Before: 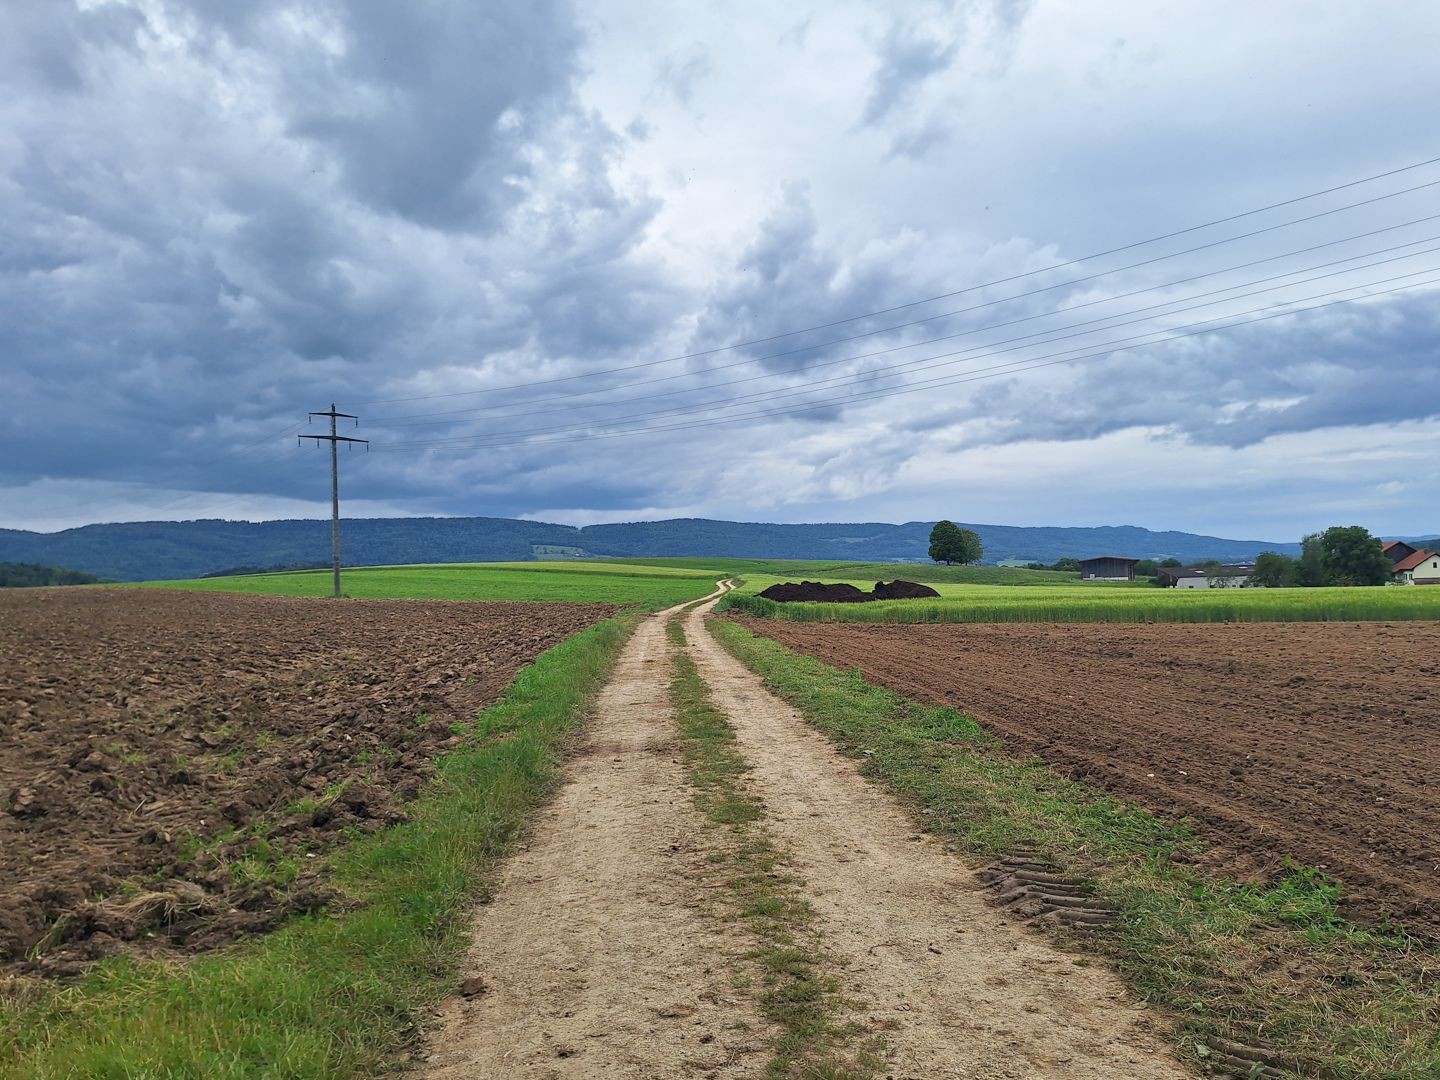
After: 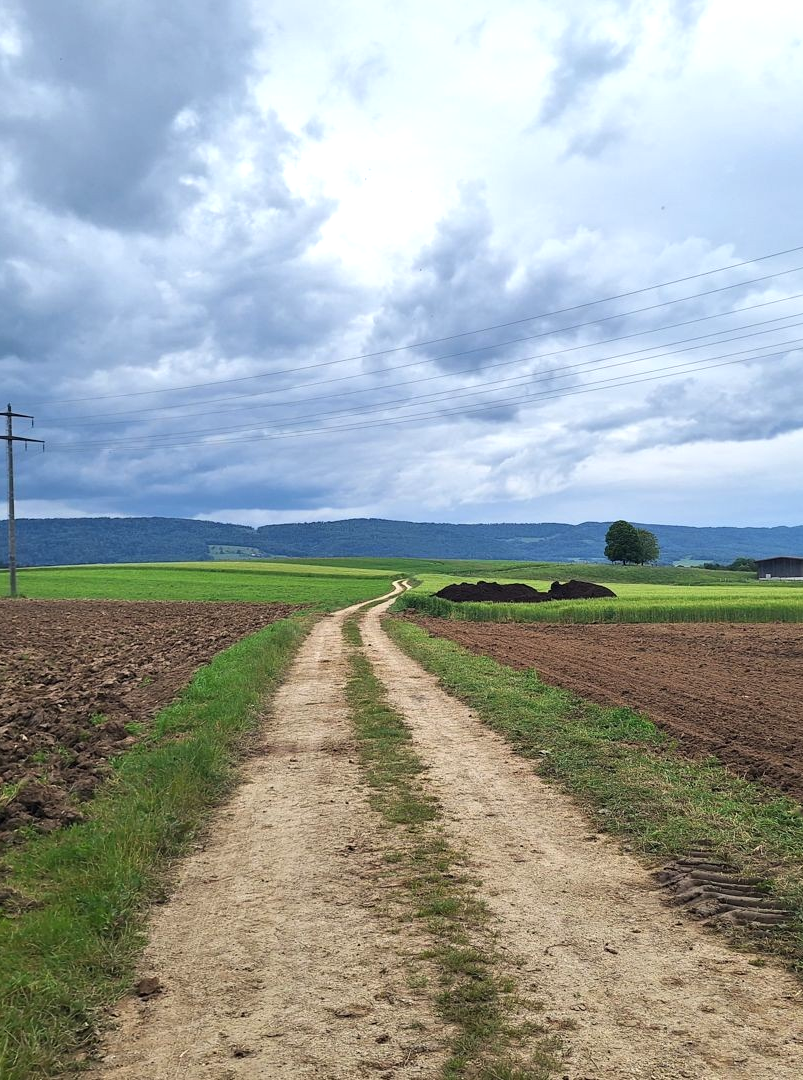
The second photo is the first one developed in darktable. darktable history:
crop and rotate: left 22.546%, right 21.624%
tone equalizer: -8 EV -0.449 EV, -7 EV -0.418 EV, -6 EV -0.353 EV, -5 EV -0.247 EV, -3 EV 0.24 EV, -2 EV 0.316 EV, -1 EV 0.381 EV, +0 EV 0.404 EV, edges refinement/feathering 500, mask exposure compensation -1.57 EV, preserve details guided filter
